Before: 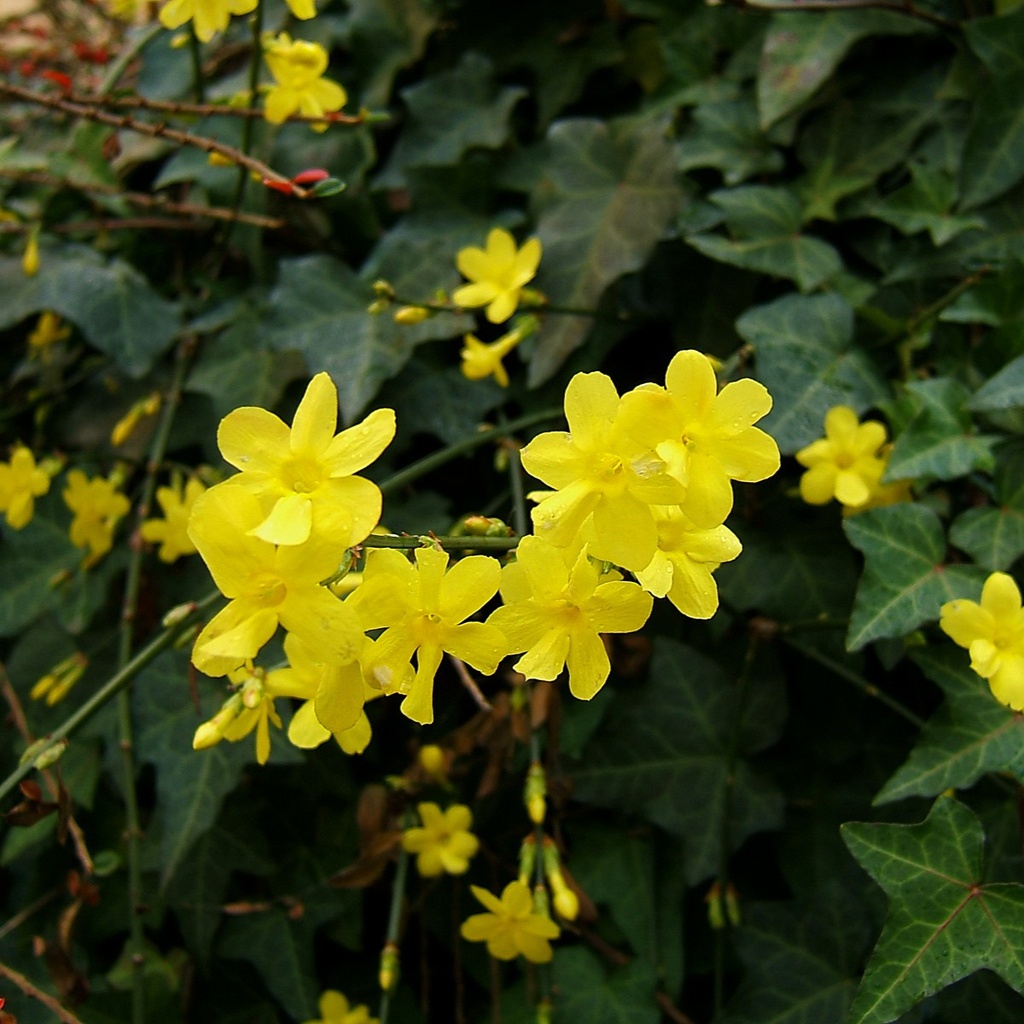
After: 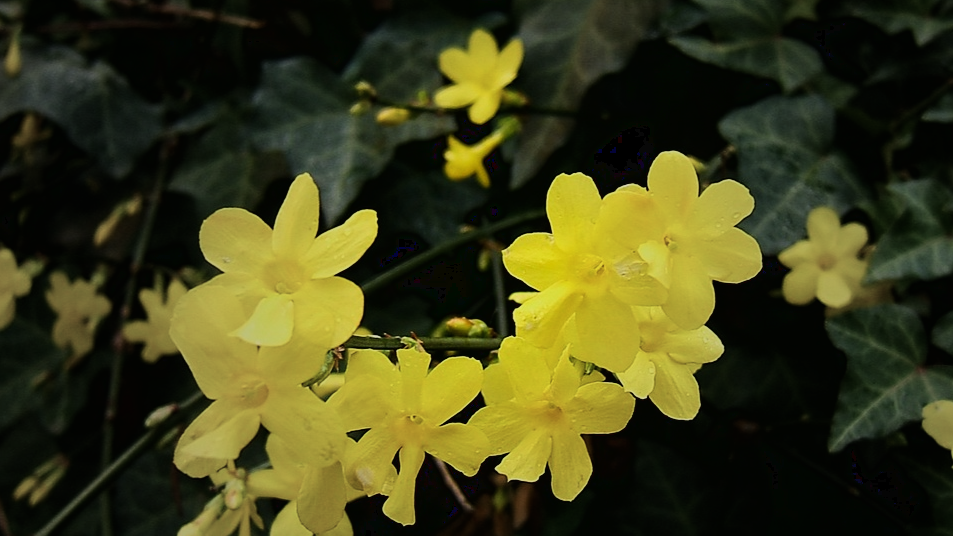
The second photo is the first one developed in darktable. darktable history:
vignetting: fall-off start 16.55%, fall-off radius 99.01%, brightness -0.401, saturation -0.309, center (0.039, -0.088), width/height ratio 0.722, unbound false
exposure: exposure -1.536 EV, compensate highlight preservation false
crop: left 1.843%, top 19.472%, right 5.005%, bottom 28.104%
base curve: curves: ch0 [(0, 0.003) (0.001, 0.002) (0.006, 0.004) (0.02, 0.022) (0.048, 0.086) (0.094, 0.234) (0.162, 0.431) (0.258, 0.629) (0.385, 0.8) (0.548, 0.918) (0.751, 0.988) (1, 1)]
